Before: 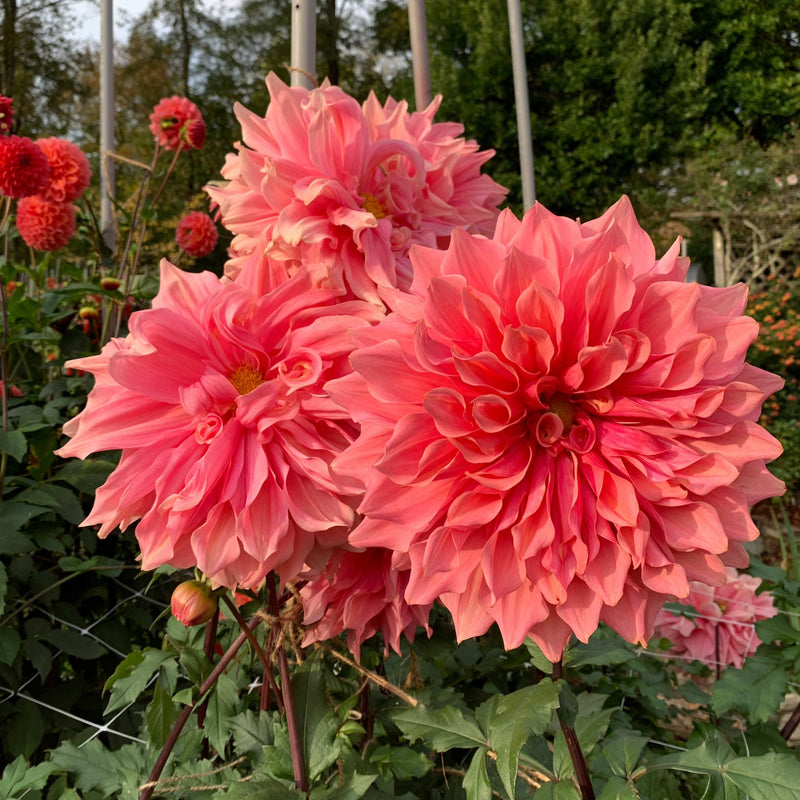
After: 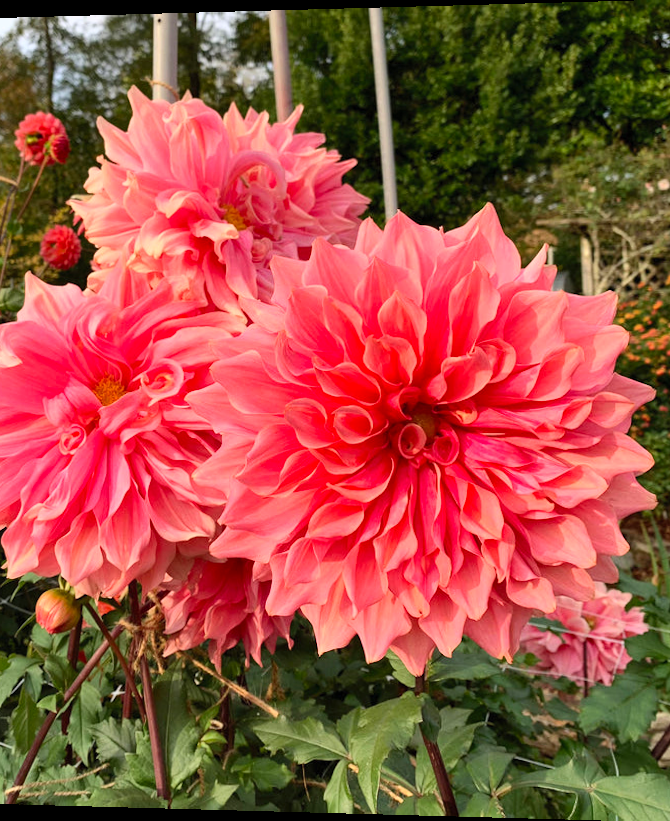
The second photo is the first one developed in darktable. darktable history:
rotate and perspective: lens shift (horizontal) -0.055, automatic cropping off
base curve: curves: ch0 [(0, 0) (0.283, 0.295) (1, 1)], preserve colors none
crop: left 16.145%
contrast brightness saturation: contrast 0.2, brightness 0.16, saturation 0.22
